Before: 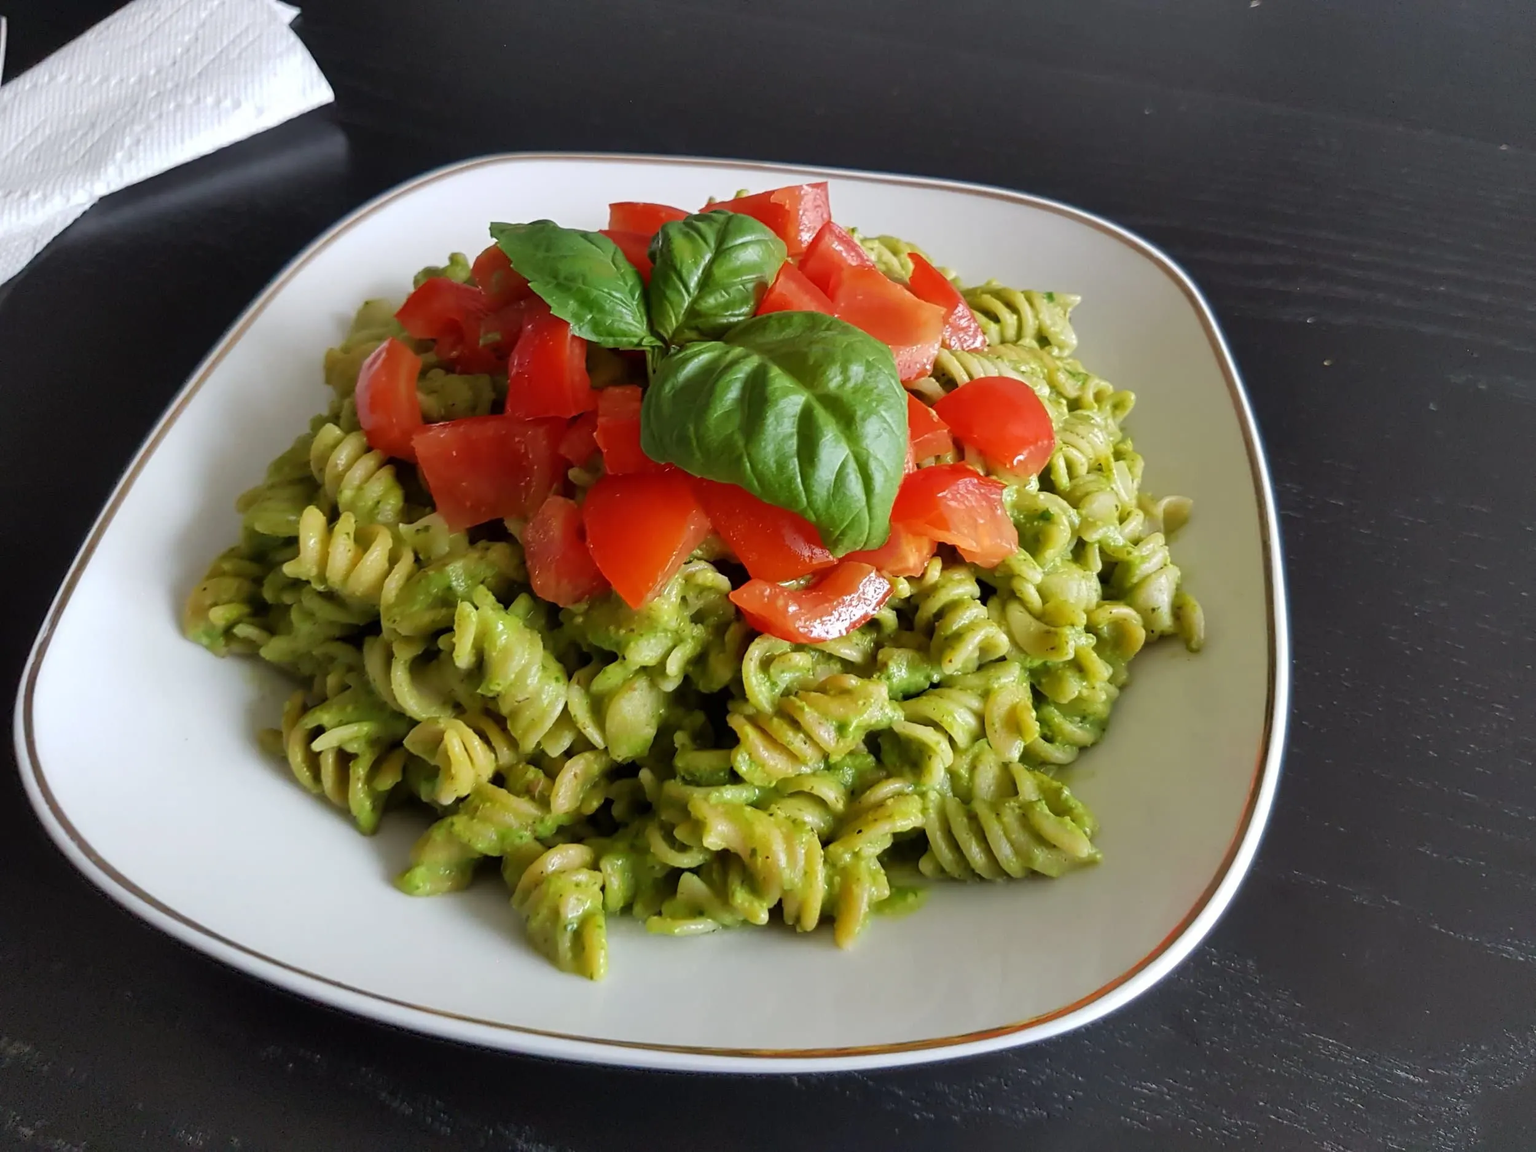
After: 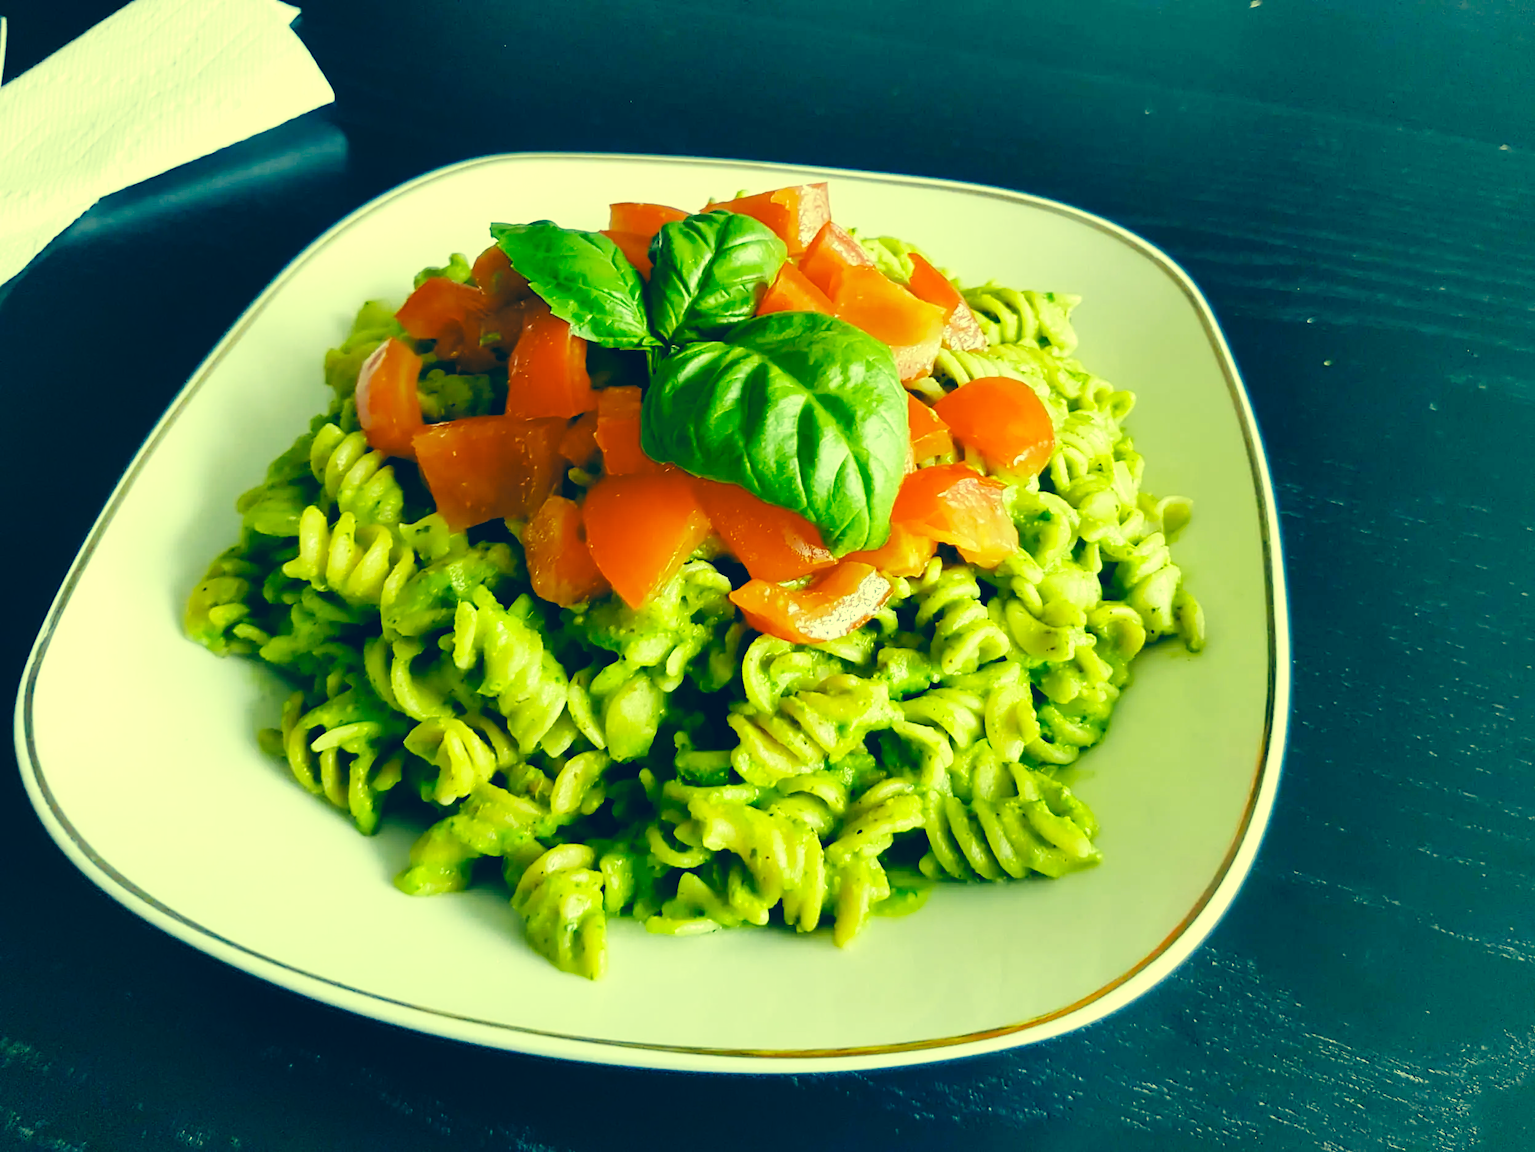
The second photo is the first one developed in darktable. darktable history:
color correction: highlights a* -15.8, highlights b* 39.77, shadows a* -39.95, shadows b* -26.25
exposure: black level correction 0.001, exposure 0.5 EV, compensate highlight preservation false
base curve: curves: ch0 [(0, 0) (0.036, 0.025) (0.121, 0.166) (0.206, 0.329) (0.605, 0.79) (1, 1)], preserve colors none
